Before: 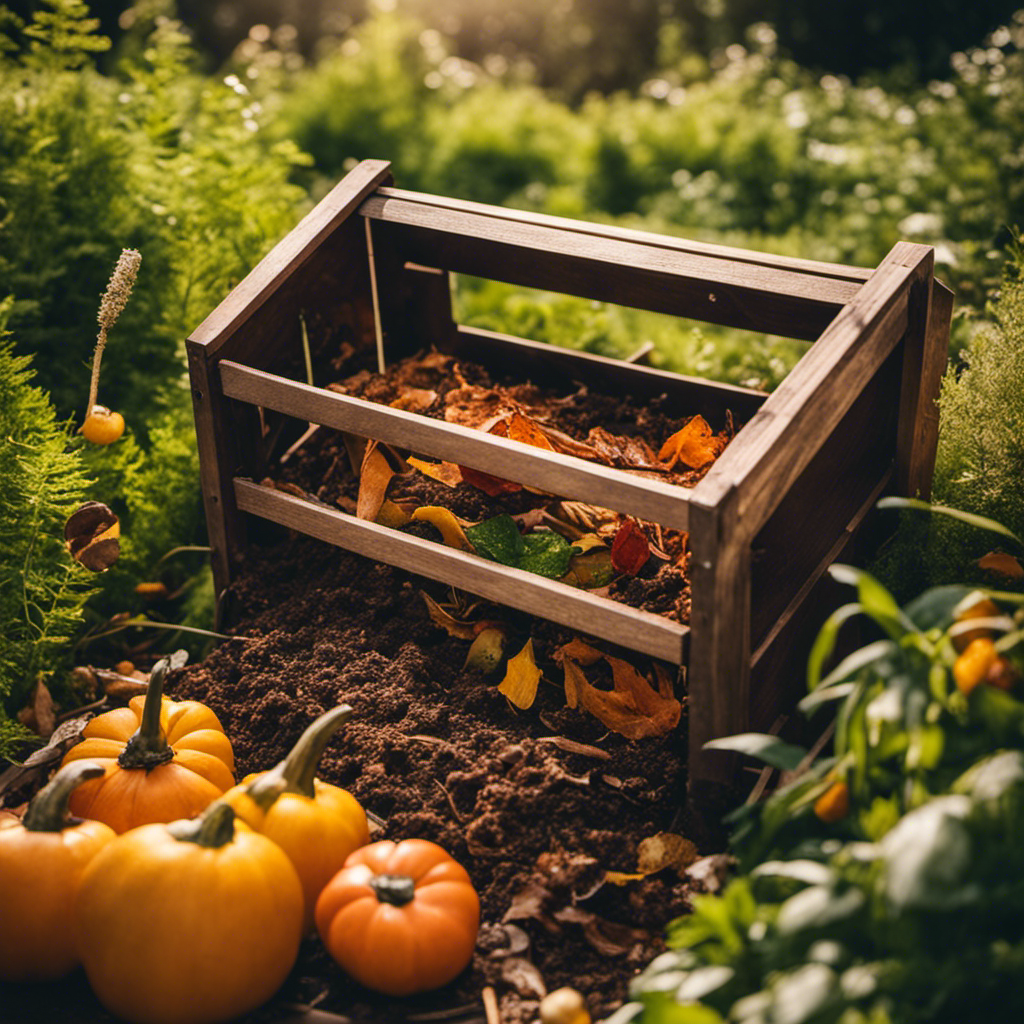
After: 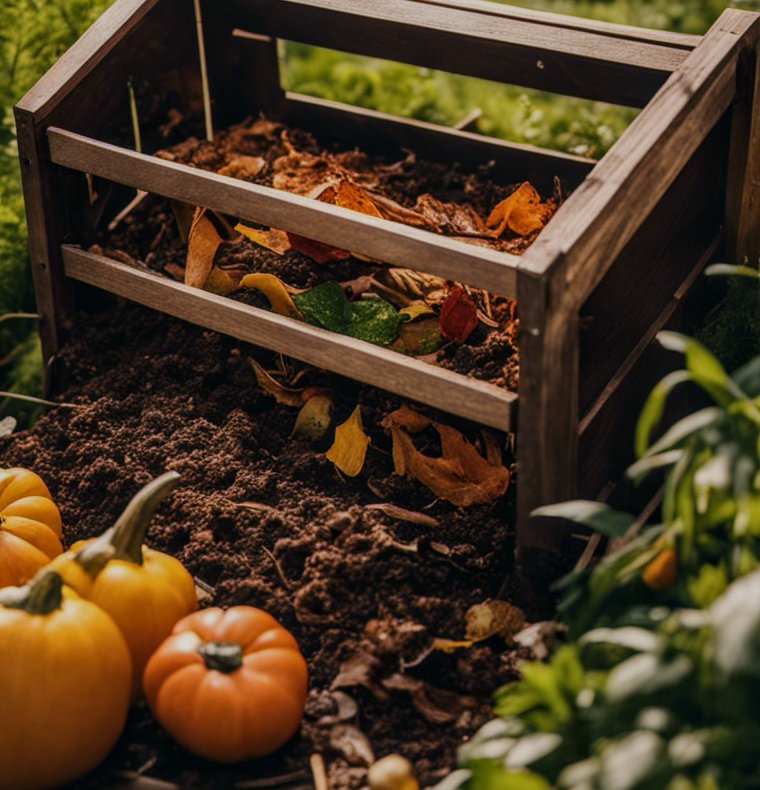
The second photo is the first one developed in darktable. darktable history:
crop: left 16.831%, top 22.797%, right 8.938%
local contrast: on, module defaults
exposure: black level correction 0, exposure -0.698 EV, compensate highlight preservation false
